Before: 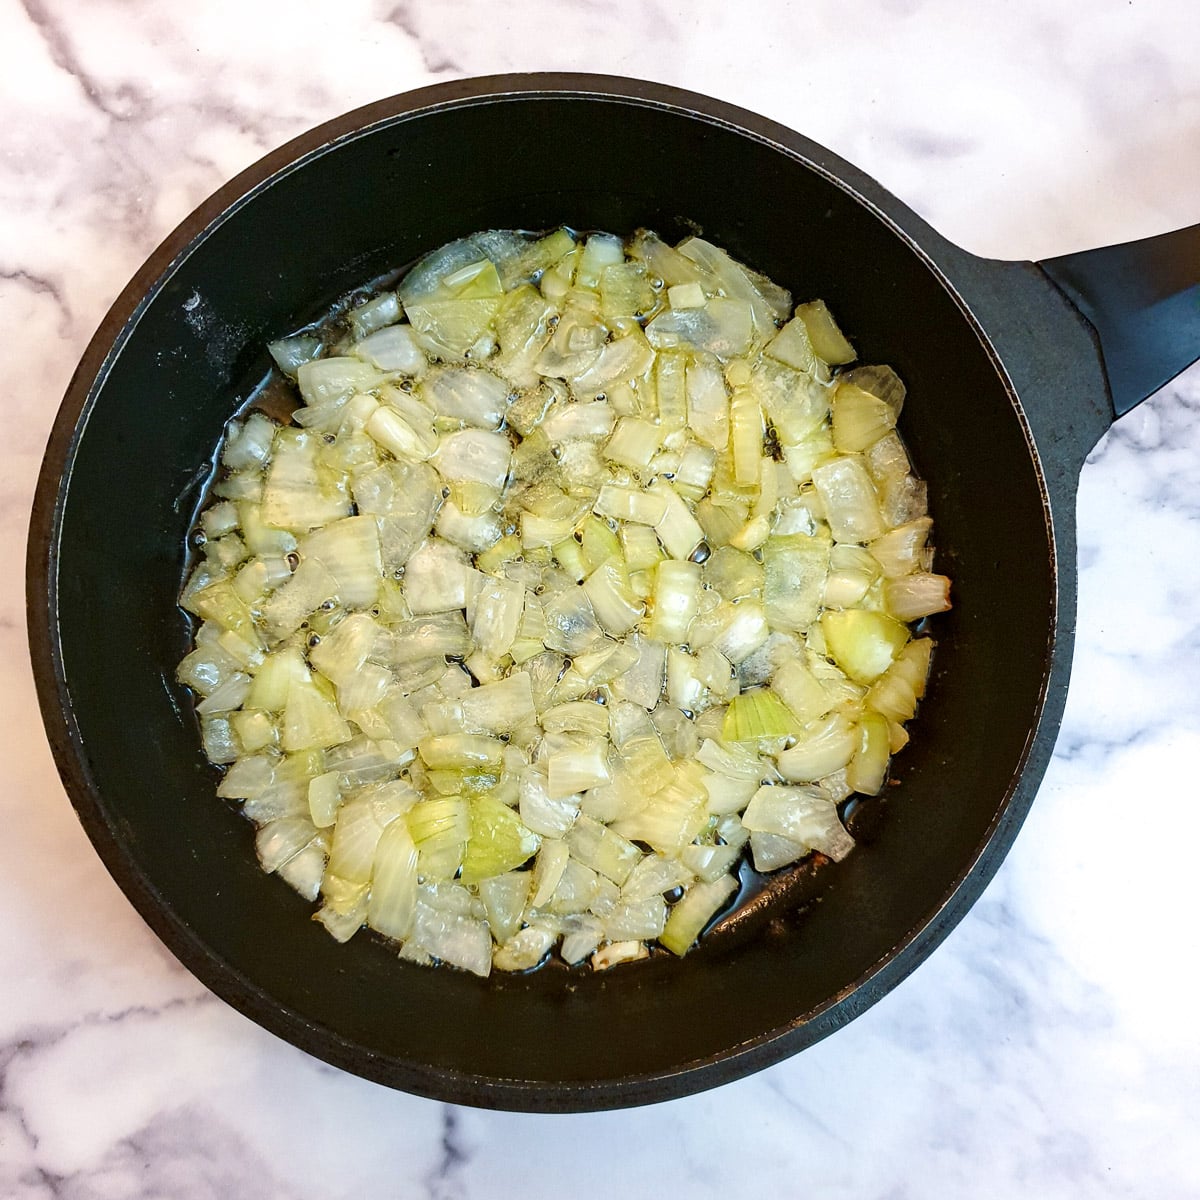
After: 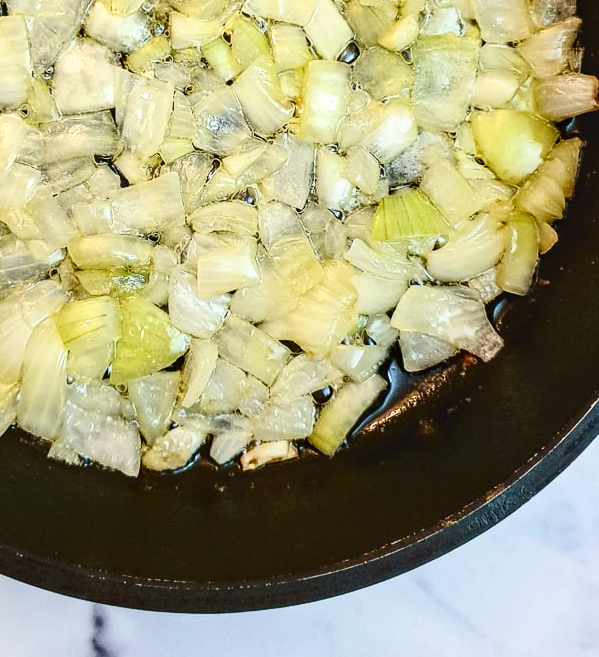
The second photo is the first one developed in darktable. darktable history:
contrast brightness saturation: contrast 0.273
local contrast: on, module defaults
crop: left 29.285%, top 41.739%, right 20.782%, bottom 3.489%
